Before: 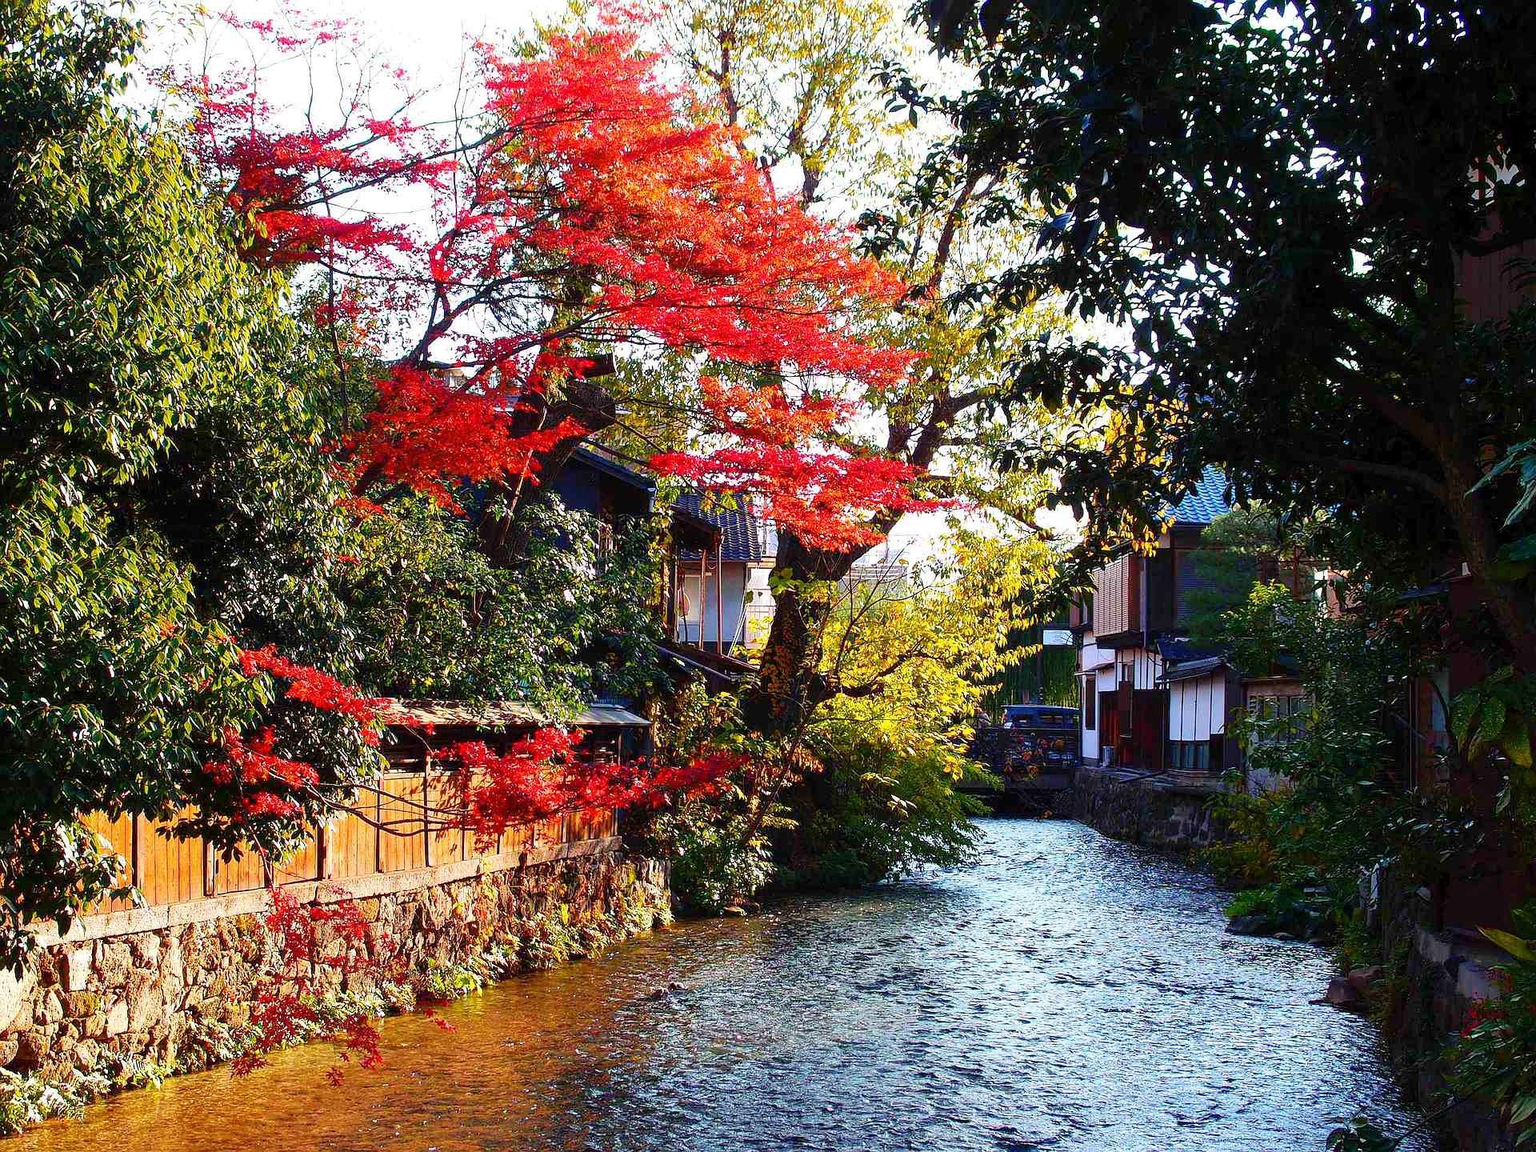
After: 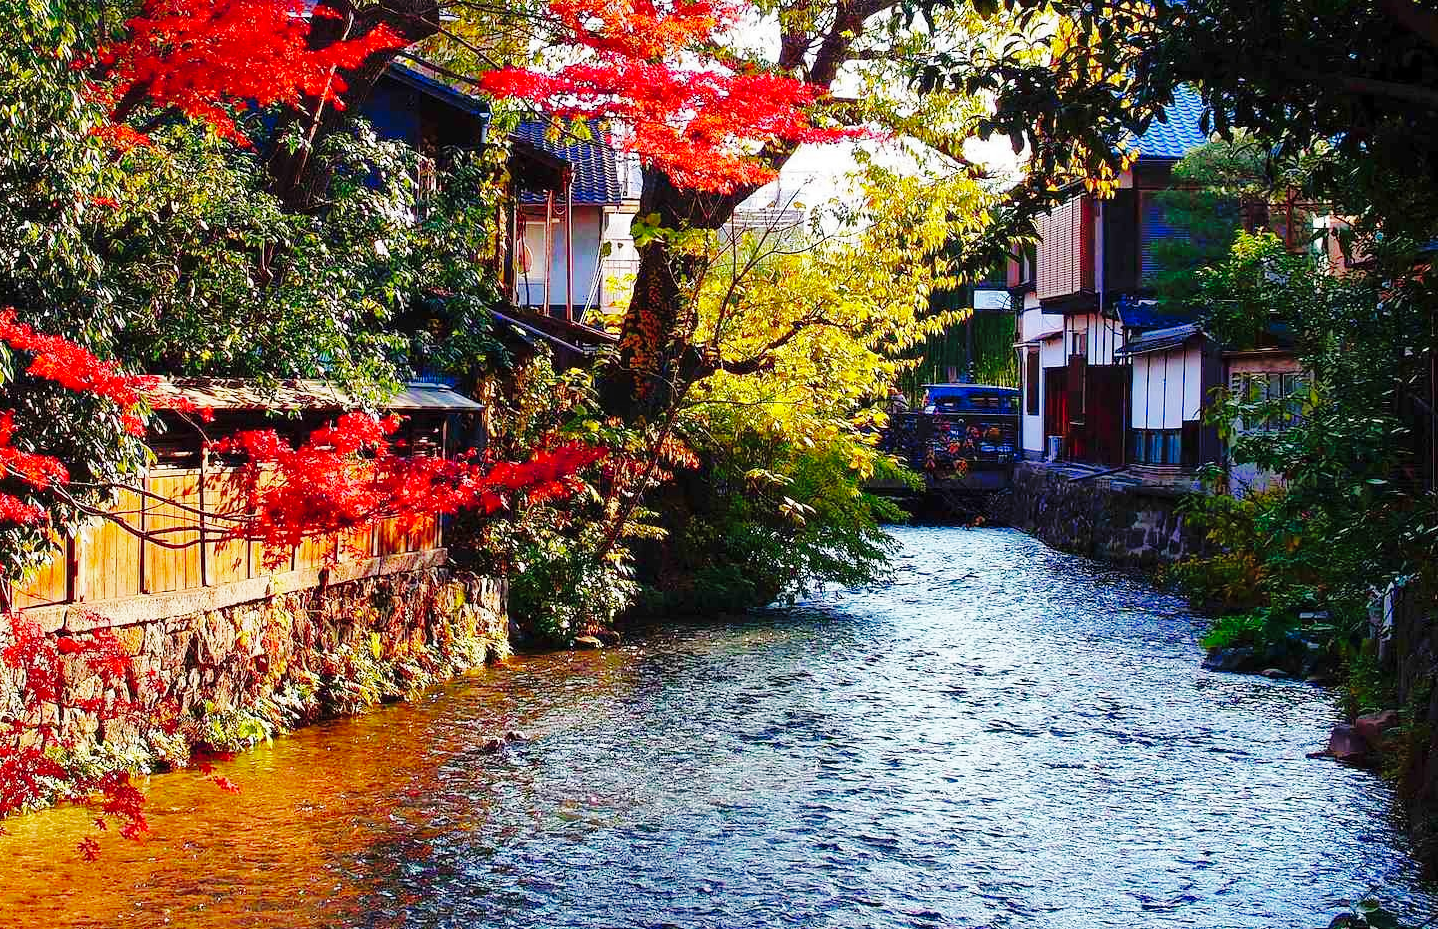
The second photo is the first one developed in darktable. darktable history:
base curve: curves: ch0 [(0, 0) (0.036, 0.025) (0.121, 0.166) (0.206, 0.329) (0.605, 0.79) (1, 1)], preserve colors none
crop and rotate: left 17.203%, top 34.542%, right 7.854%, bottom 0.885%
shadows and highlights: on, module defaults
